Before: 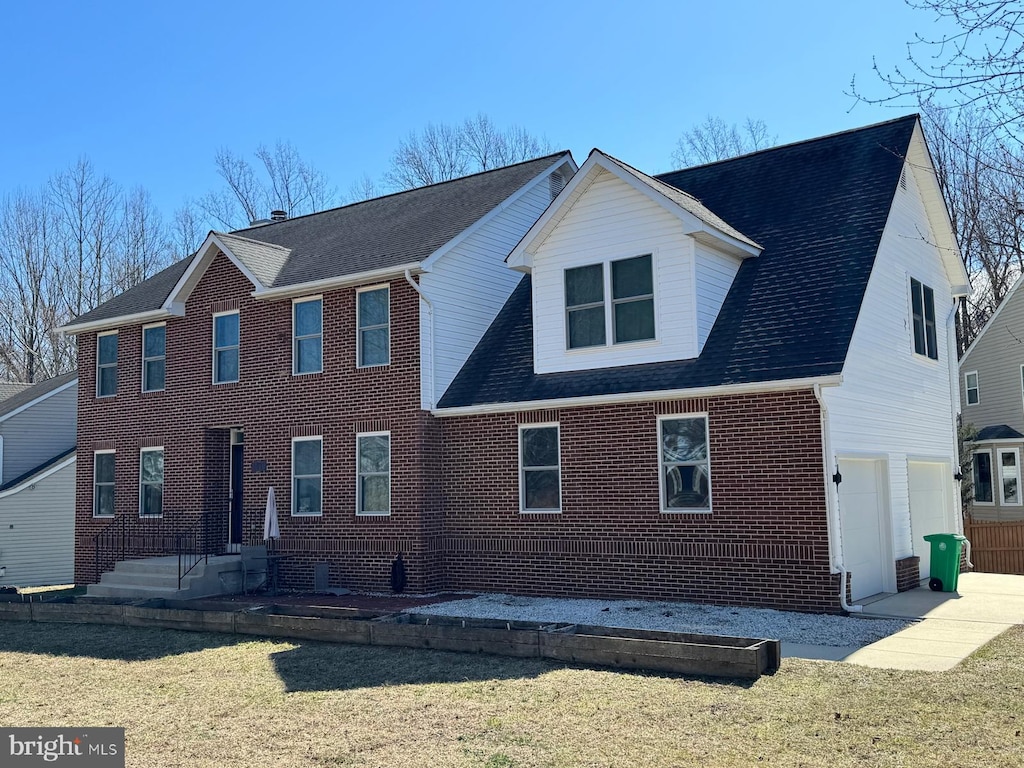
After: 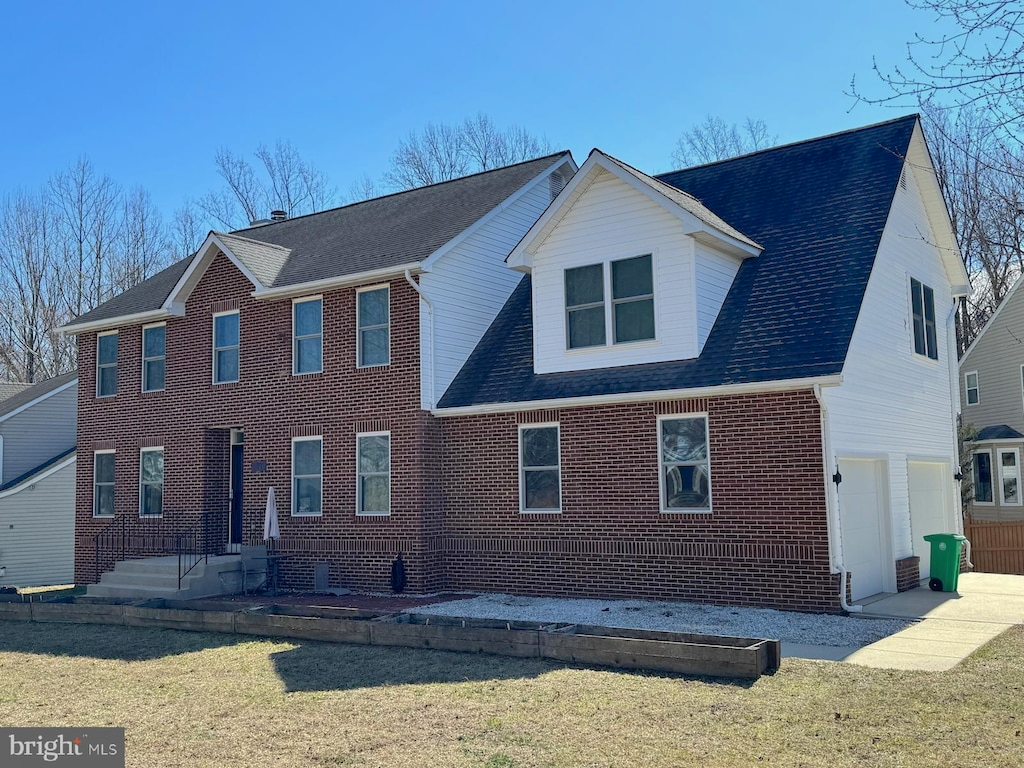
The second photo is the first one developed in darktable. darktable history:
shadows and highlights: highlights color adjustment 41.27%
